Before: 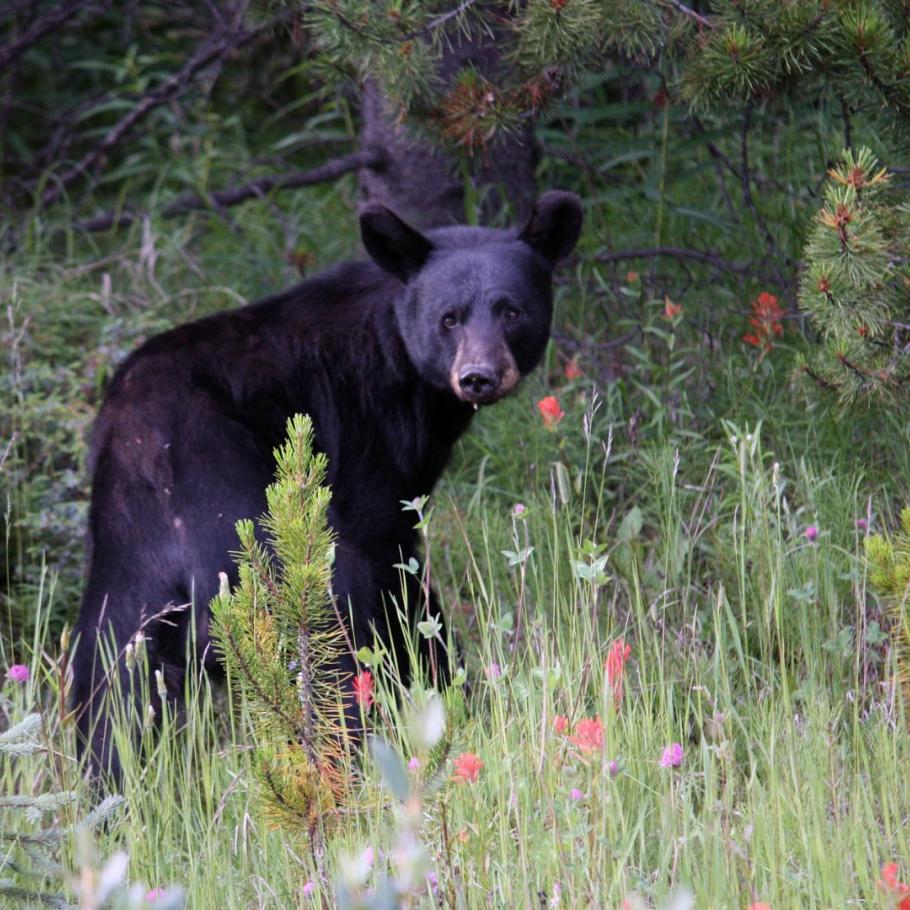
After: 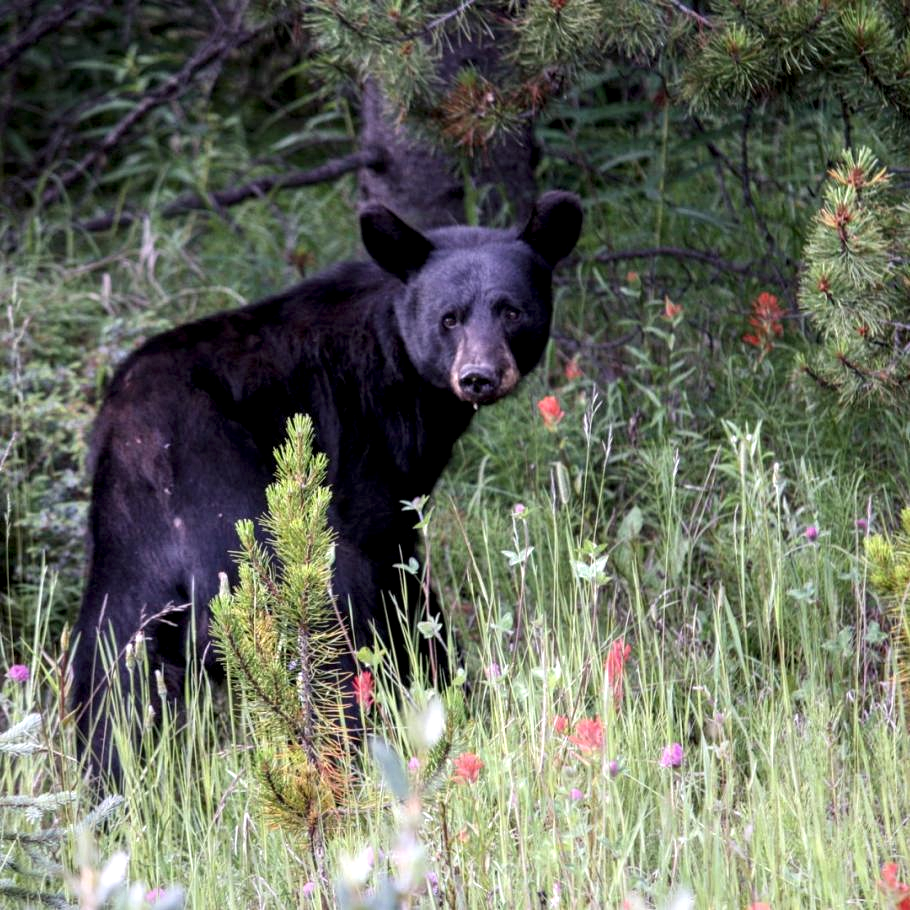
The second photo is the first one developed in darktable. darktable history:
local contrast: highlights 59%, detail 145%
color zones: curves: ch0 [(0.25, 0.5) (0.463, 0.627) (0.484, 0.637) (0.75, 0.5)]
shadows and highlights: shadows -12.57, white point adjustment 4.14, highlights 27.92
